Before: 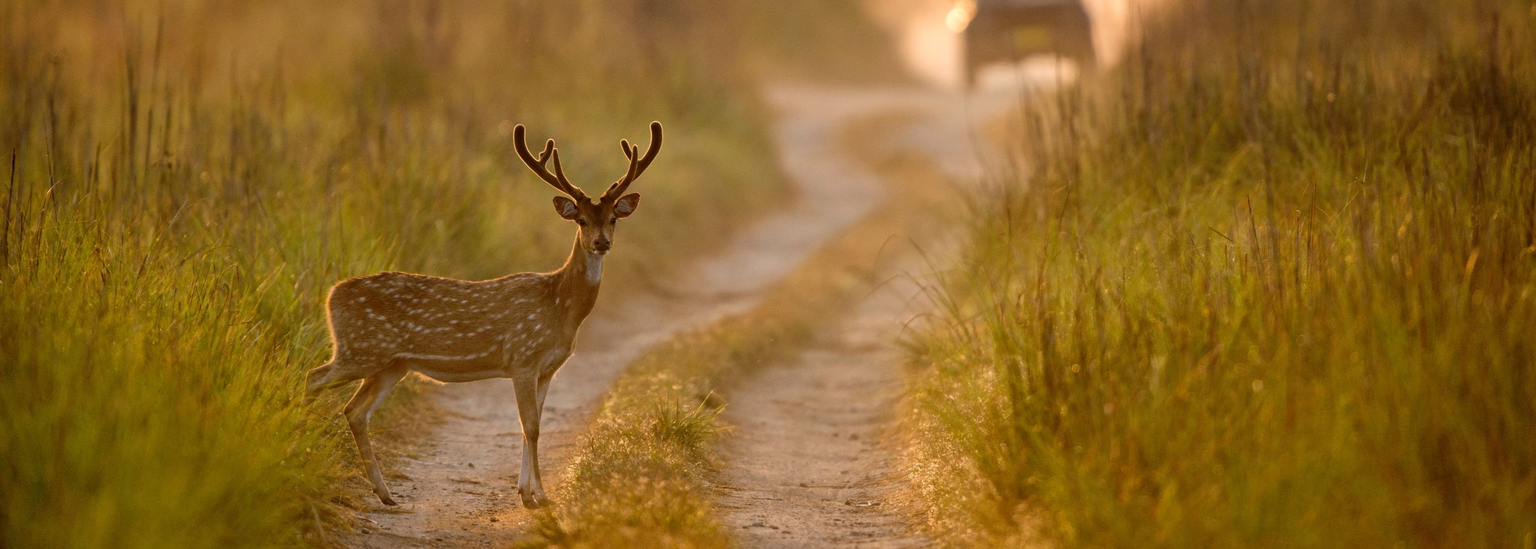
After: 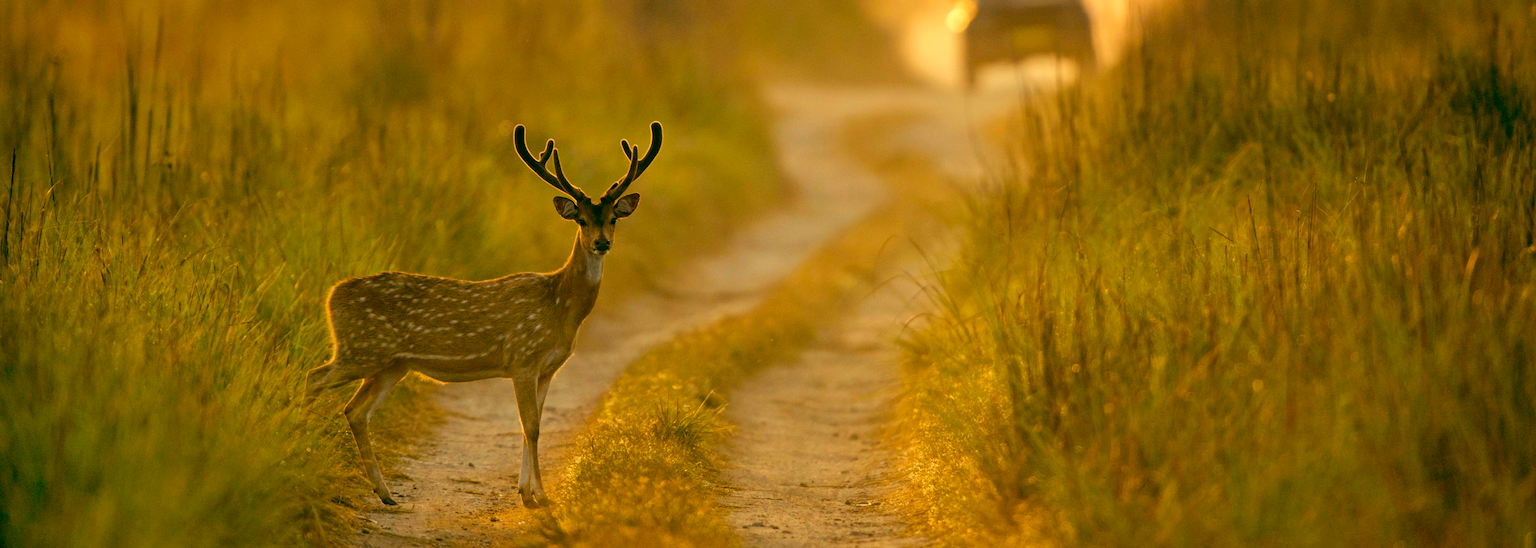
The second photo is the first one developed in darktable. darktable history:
color balance: mode lift, gamma, gain (sRGB), lift [1, 0.69, 1, 1], gamma [1, 1.482, 1, 1], gain [1, 1, 1, 0.802]
color balance rgb: global vibrance 42.74%
